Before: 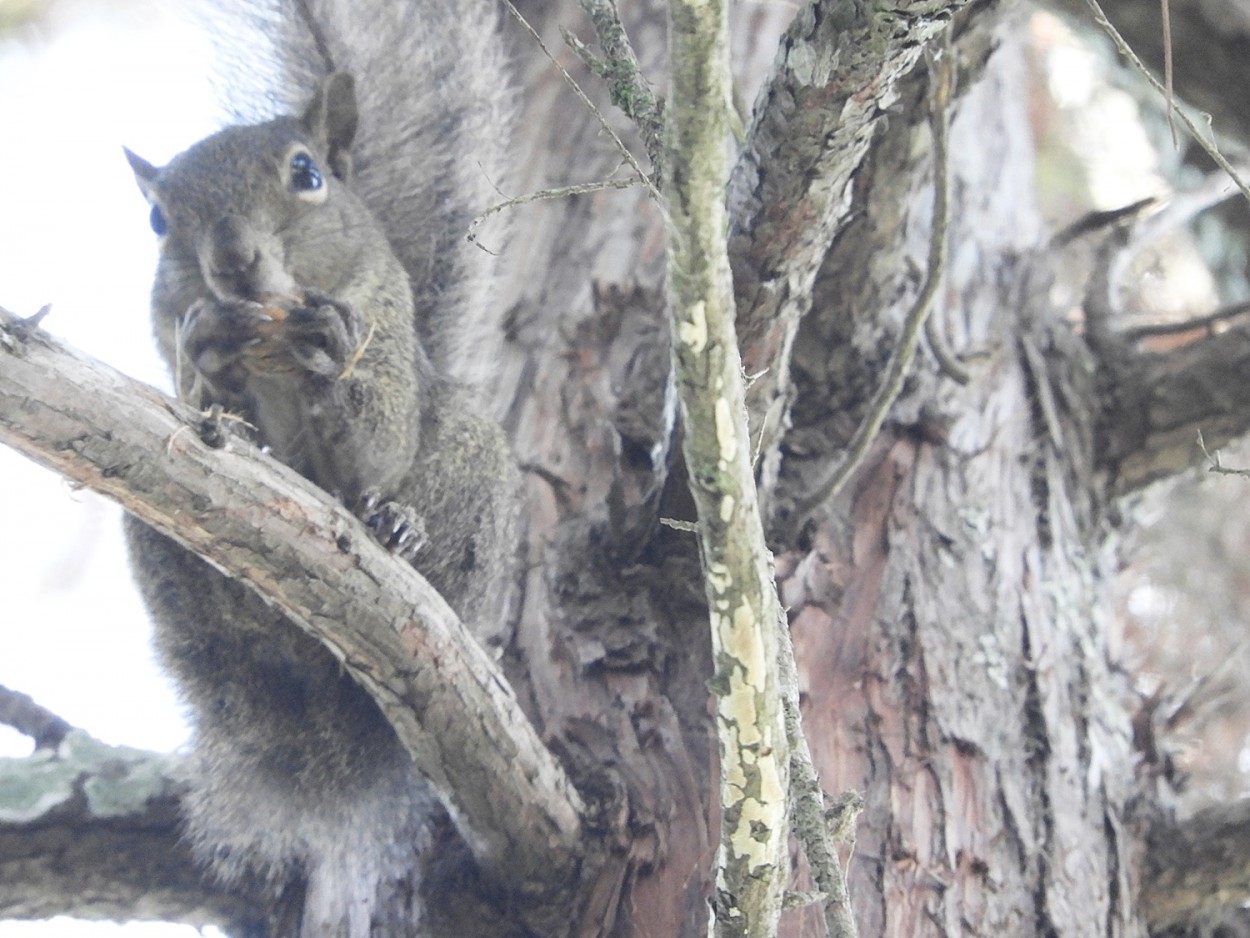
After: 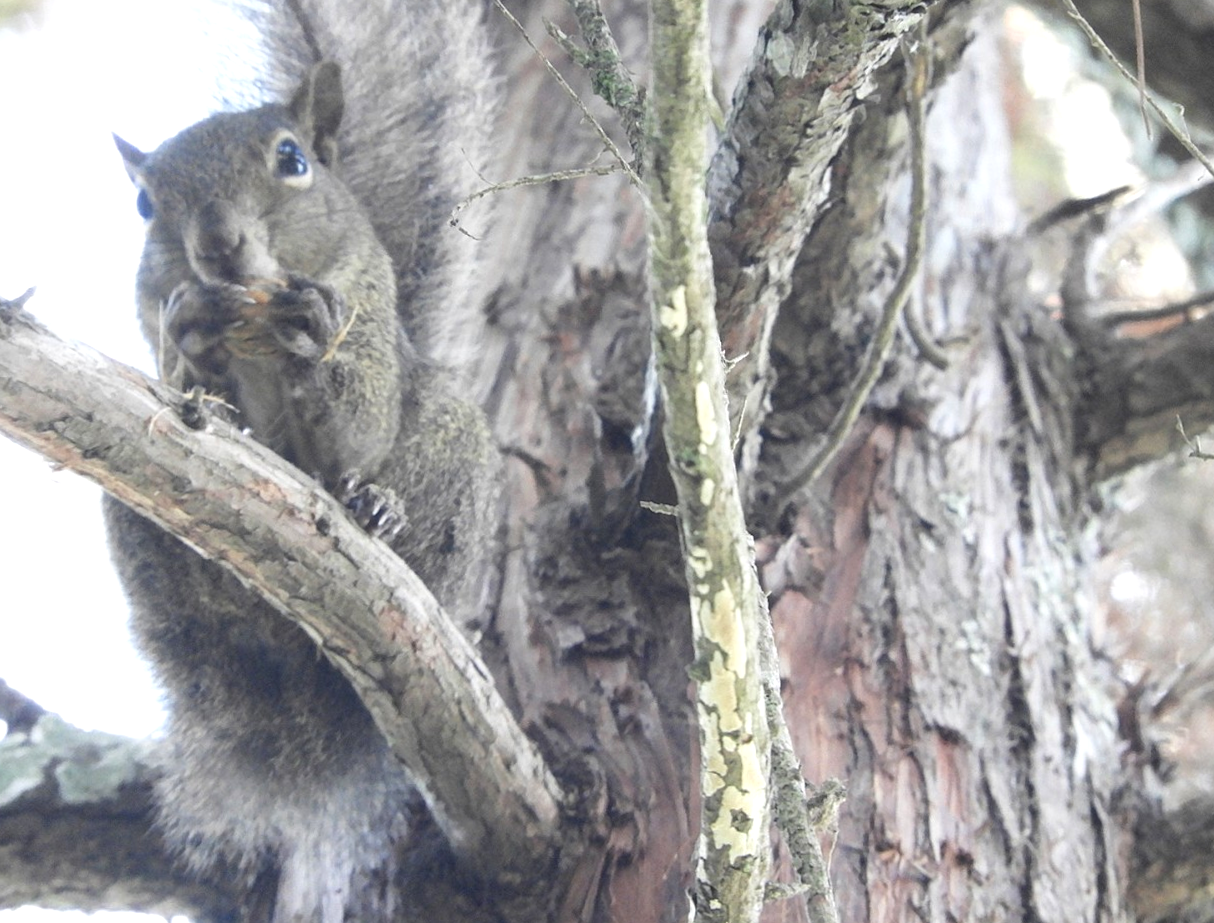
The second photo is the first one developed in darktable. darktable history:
exposure: compensate highlight preservation false
color balance: contrast 10%
crop: left 0.434%, top 0.485%, right 0.244%, bottom 0.386%
rotate and perspective: rotation 0.226°, lens shift (vertical) -0.042, crop left 0.023, crop right 0.982, crop top 0.006, crop bottom 0.994
